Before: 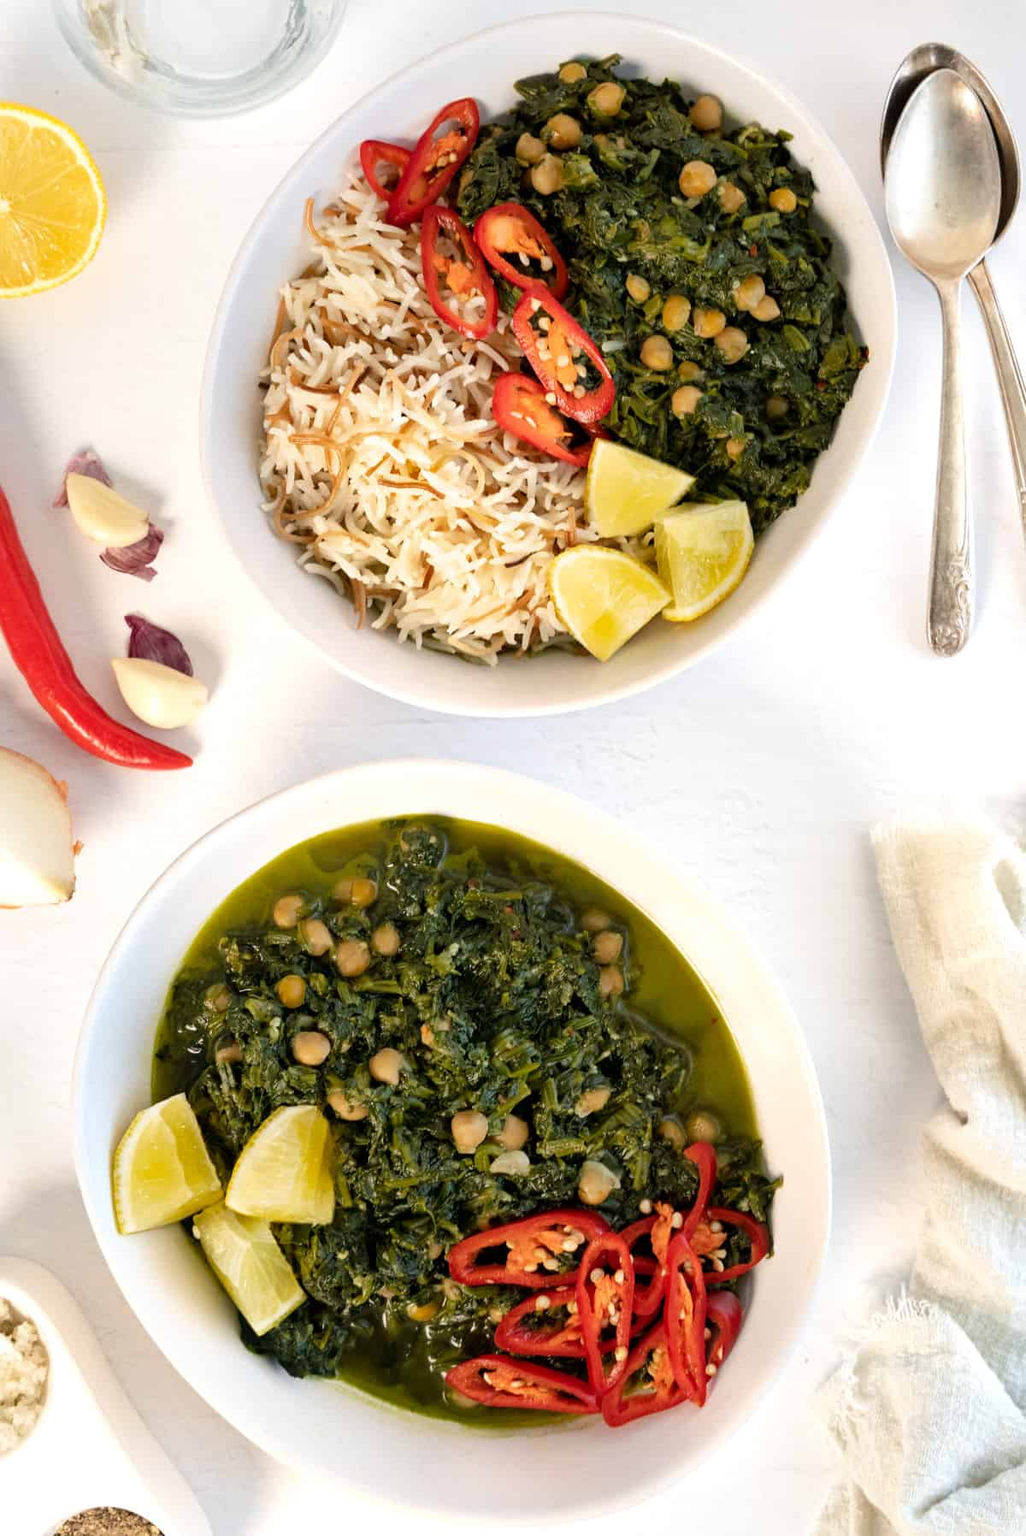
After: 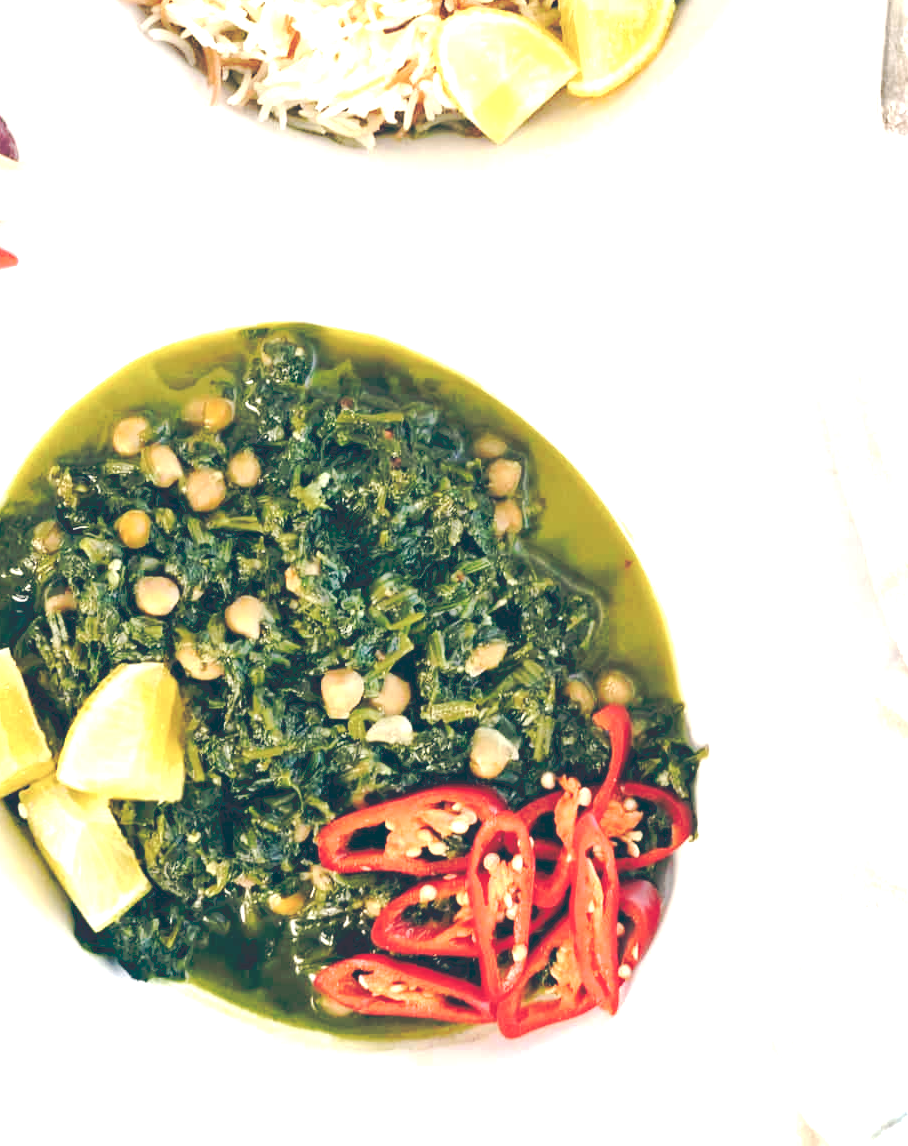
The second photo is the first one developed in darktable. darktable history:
tone curve: curves: ch0 [(0, 0) (0.003, 0.055) (0.011, 0.111) (0.025, 0.126) (0.044, 0.169) (0.069, 0.215) (0.1, 0.199) (0.136, 0.207) (0.177, 0.259) (0.224, 0.327) (0.277, 0.361) (0.335, 0.431) (0.399, 0.501) (0.468, 0.589) (0.543, 0.683) (0.623, 0.73) (0.709, 0.796) (0.801, 0.863) (0.898, 0.921) (1, 1)], preserve colors none
exposure: black level correction 0, exposure 0.9 EV, compensate highlight preservation false
color balance: lift [1.016, 0.983, 1, 1.017], gamma [0.958, 1, 1, 1], gain [0.981, 1.007, 0.993, 1.002], input saturation 118.26%, contrast 13.43%, contrast fulcrum 21.62%, output saturation 82.76%
crop and rotate: left 17.299%, top 35.115%, right 7.015%, bottom 1.024%
